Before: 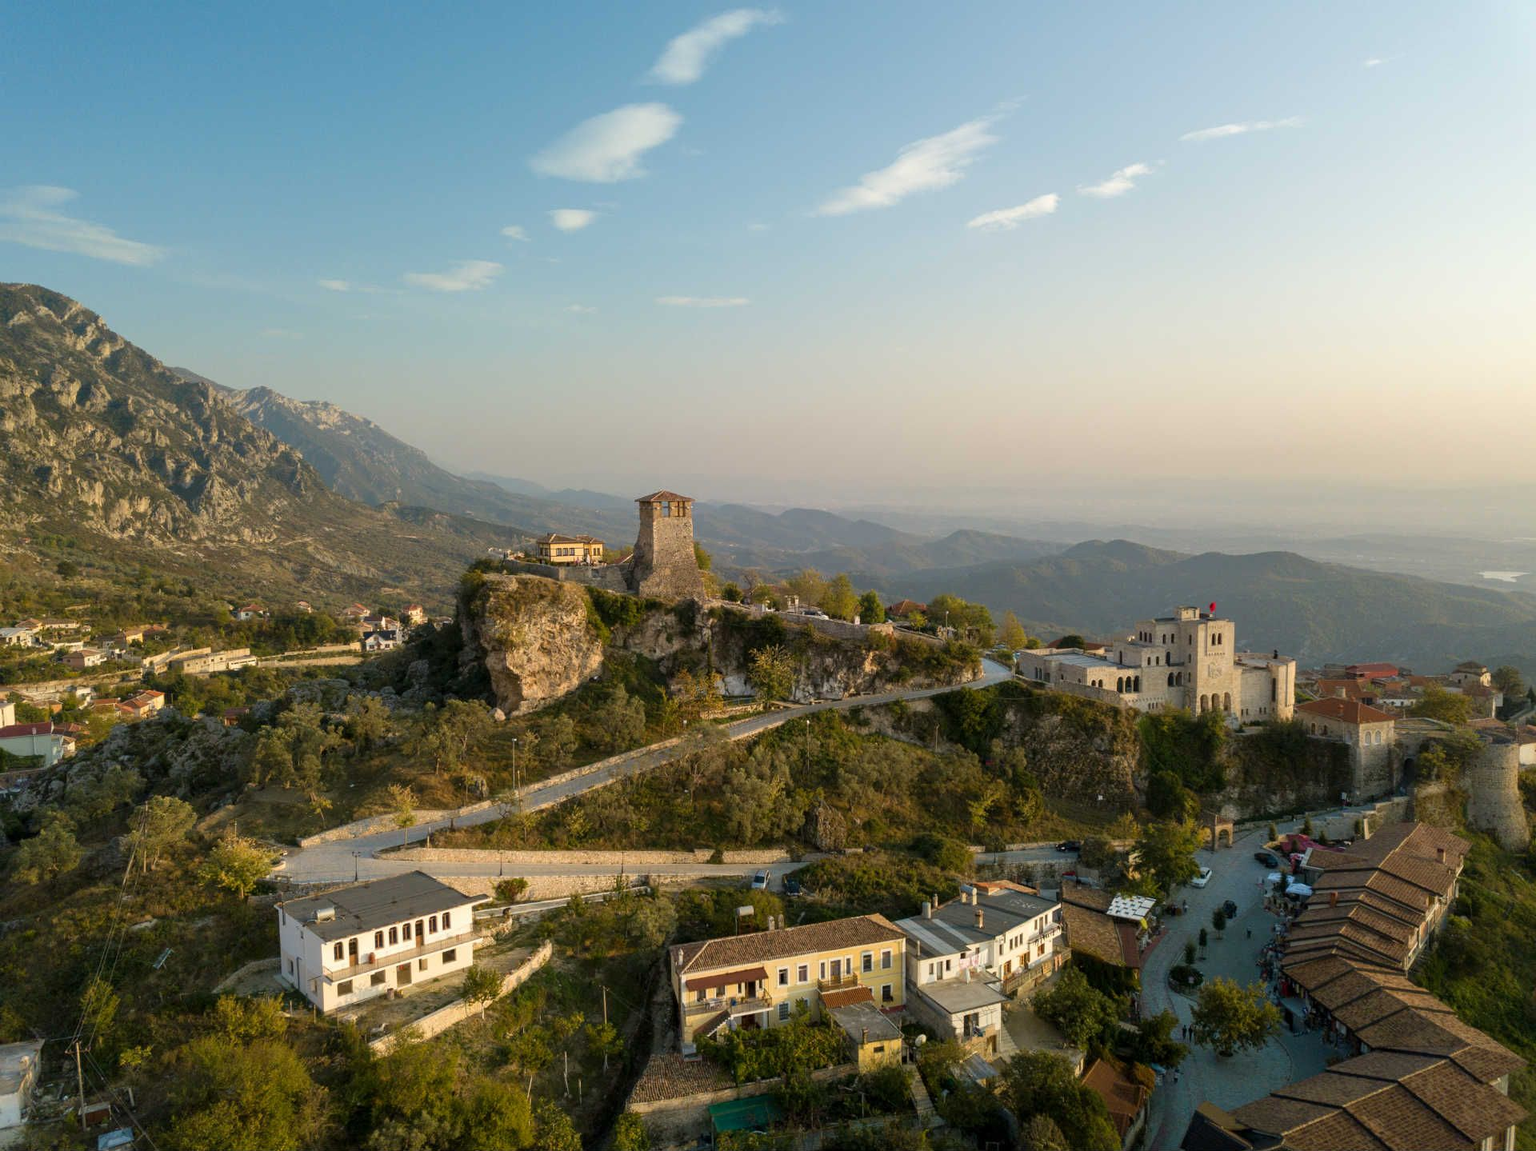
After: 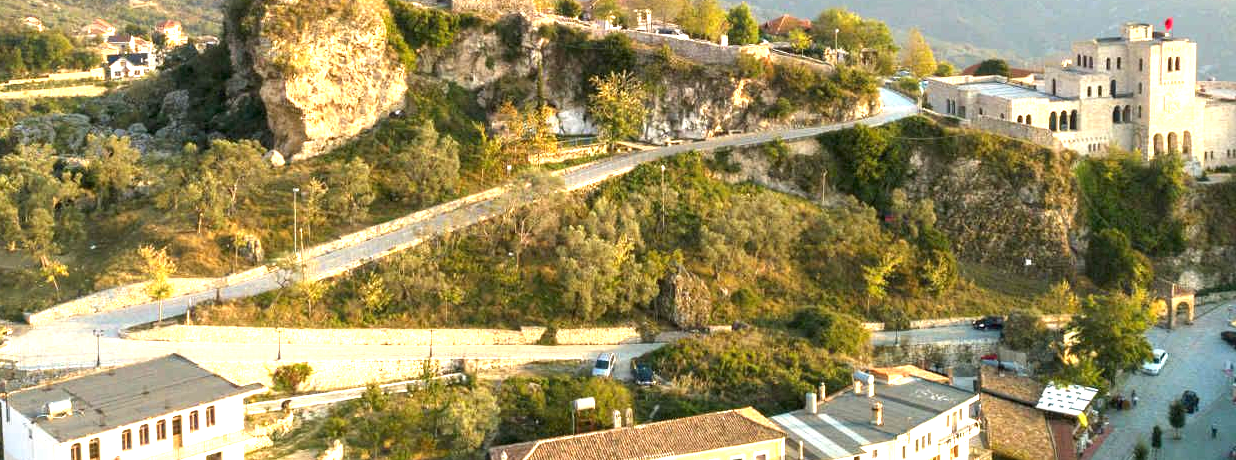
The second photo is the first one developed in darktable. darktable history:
crop: left 18.091%, top 51.13%, right 17.525%, bottom 16.85%
exposure: black level correction 0, exposure 1.9 EV, compensate highlight preservation false
